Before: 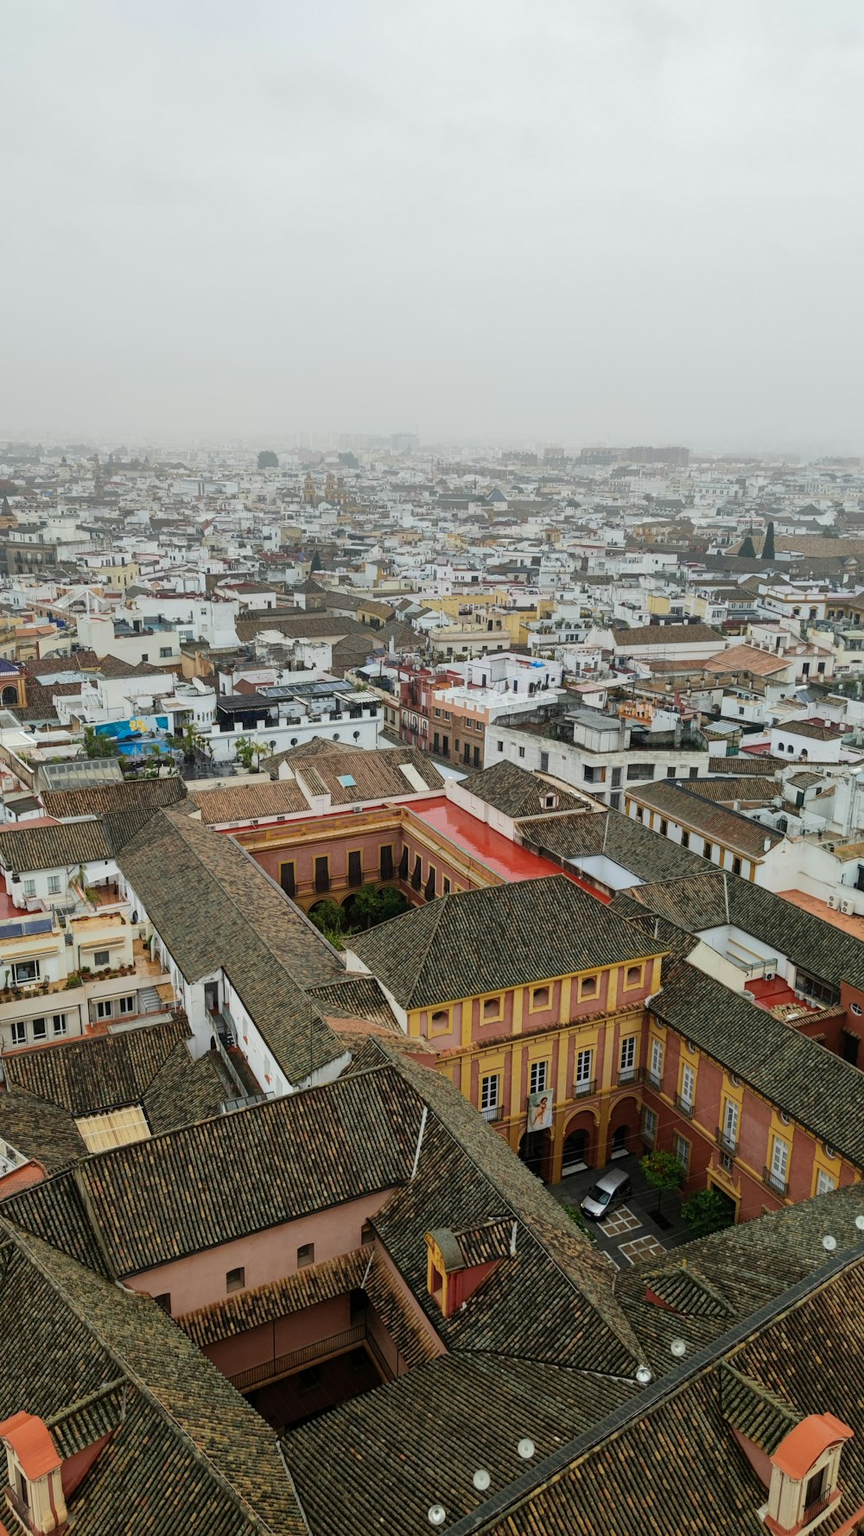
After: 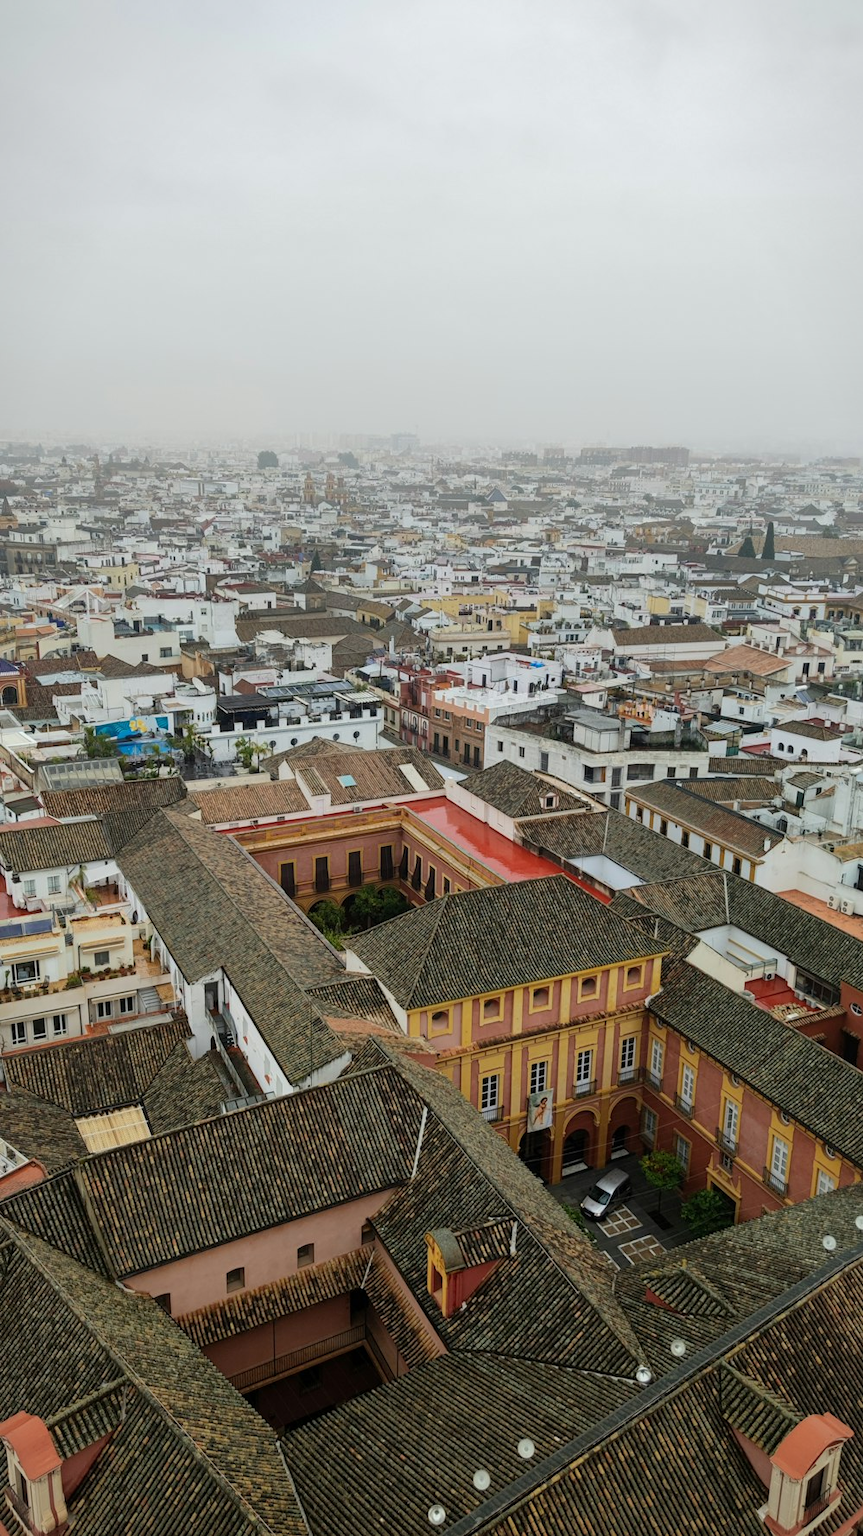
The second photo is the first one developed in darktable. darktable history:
vignetting: fall-off start 96.49%, fall-off radius 101.15%, width/height ratio 0.611
color calibration: illuminant same as pipeline (D50), adaptation none (bypass), x 0.332, y 0.334, temperature 5010.39 K, saturation algorithm version 1 (2020)
